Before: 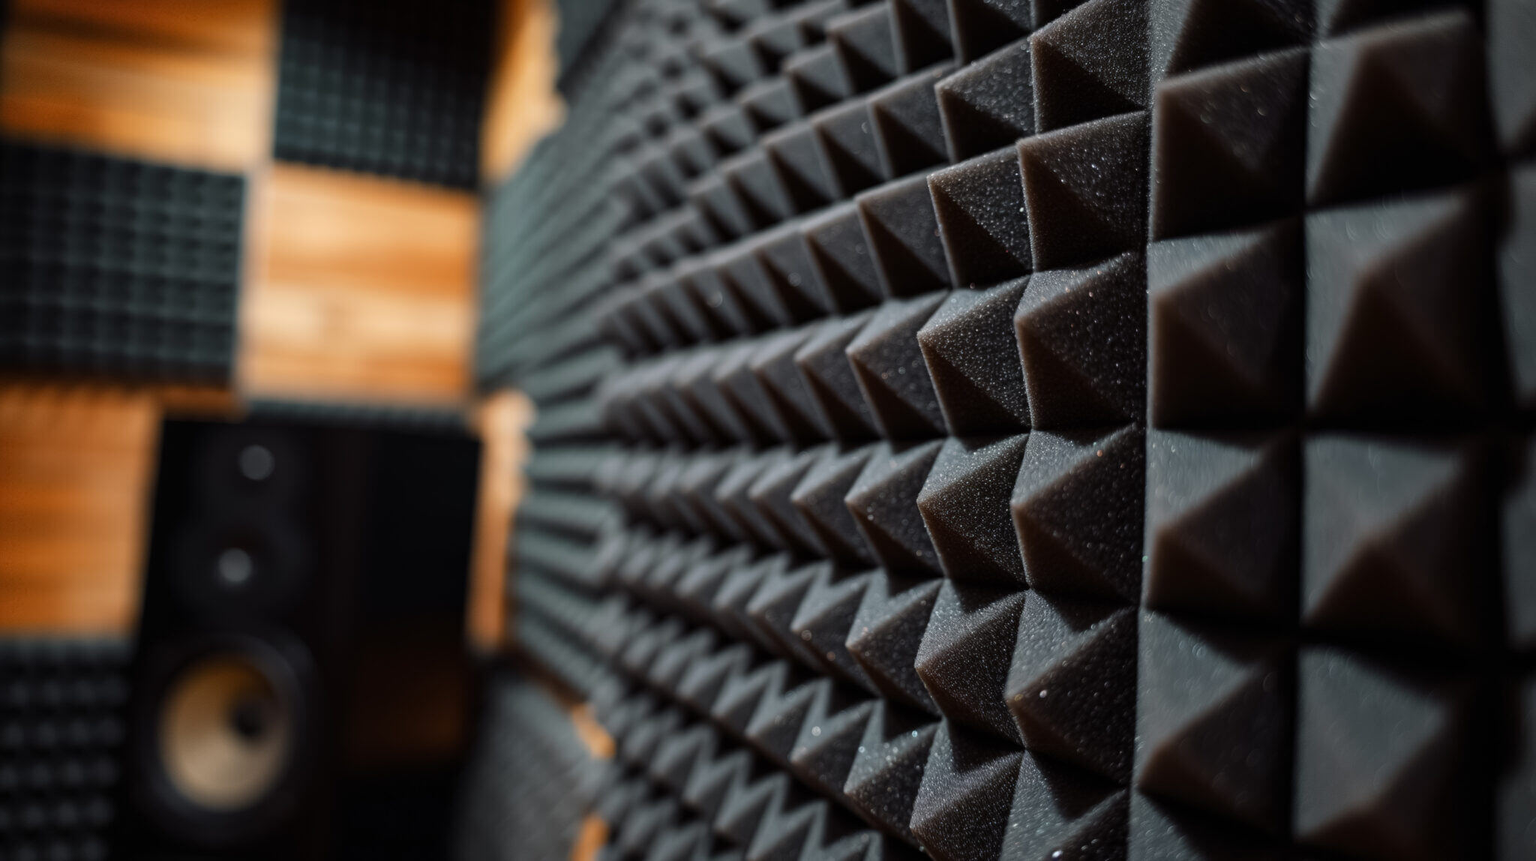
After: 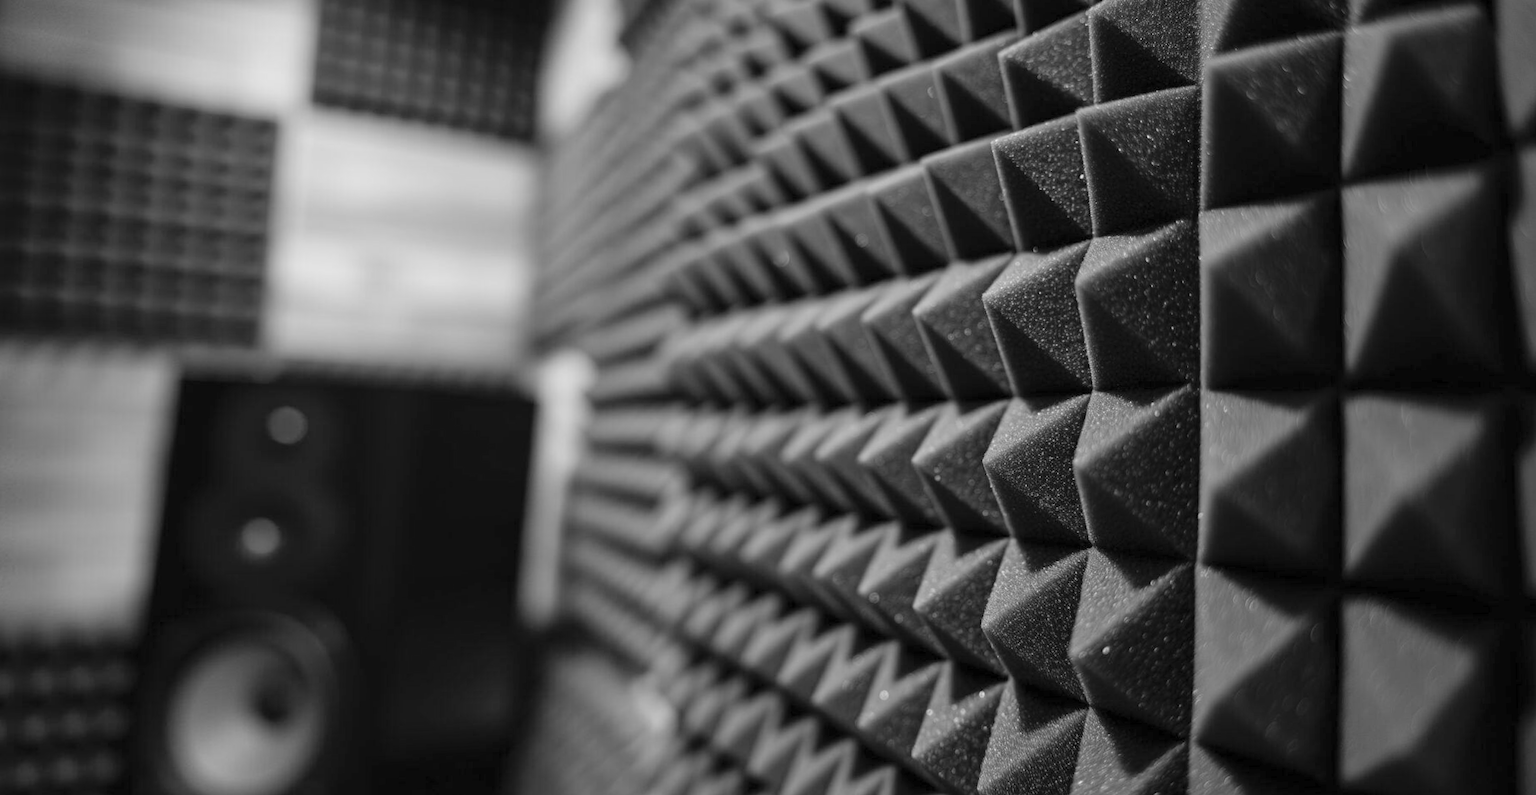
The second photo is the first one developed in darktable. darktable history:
monochrome: on, module defaults
contrast brightness saturation: brightness 0.18, saturation -0.5
rotate and perspective: rotation -0.013°, lens shift (vertical) -0.027, lens shift (horizontal) 0.178, crop left 0.016, crop right 0.989, crop top 0.082, crop bottom 0.918
white balance: red 1.009, blue 0.985
